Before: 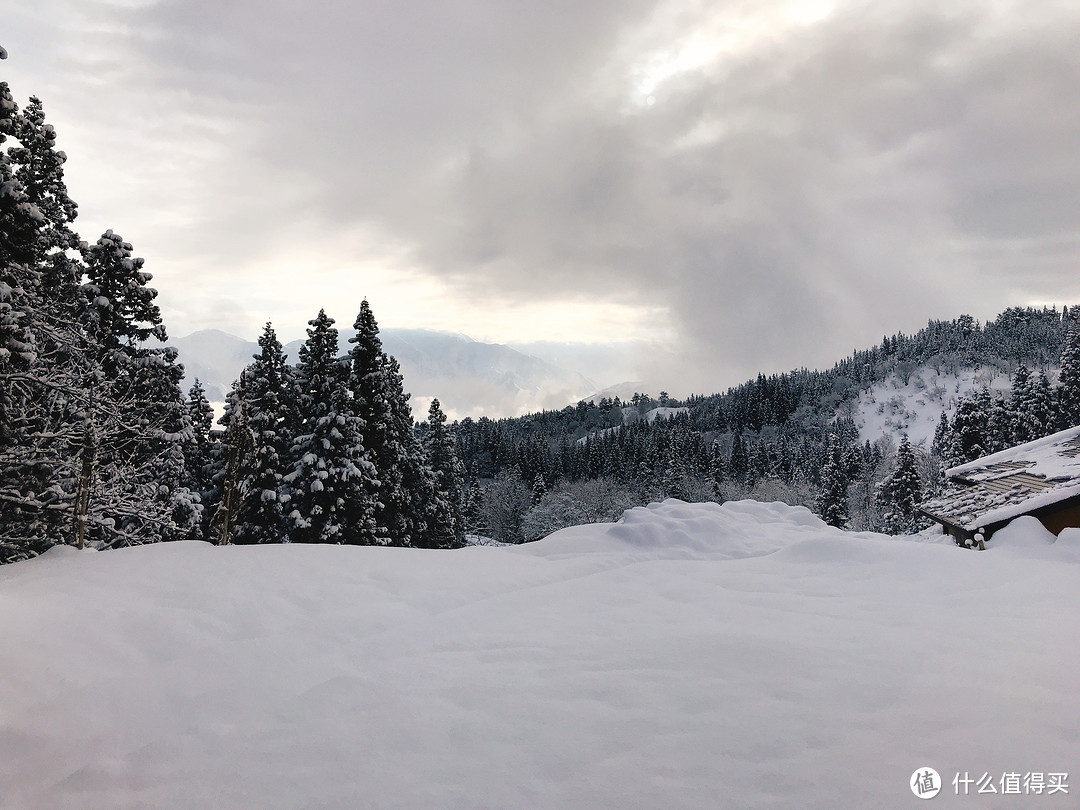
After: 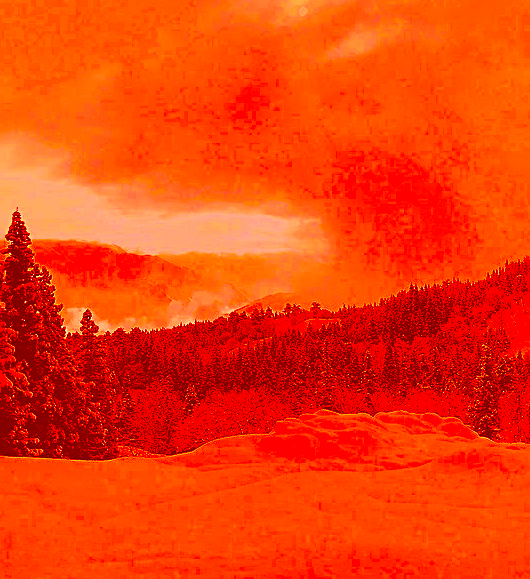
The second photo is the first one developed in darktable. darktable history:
color correction: highlights a* -39.58, highlights b* -39.61, shadows a* -39.42, shadows b* -39.41, saturation -2.97
sharpen: on, module defaults
contrast brightness saturation: contrast -0.024, brightness -0.014, saturation 0.027
crop: left 32.239%, top 10.998%, right 18.609%, bottom 17.477%
exposure: exposure 0.264 EV, compensate exposure bias true, compensate highlight preservation false
tone equalizer: -8 EV -0.434 EV, -7 EV -0.402 EV, -6 EV -0.328 EV, -5 EV -0.221 EV, -3 EV 0.217 EV, -2 EV 0.307 EV, -1 EV 0.388 EV, +0 EV 0.406 EV, mask exposure compensation -0.489 EV
